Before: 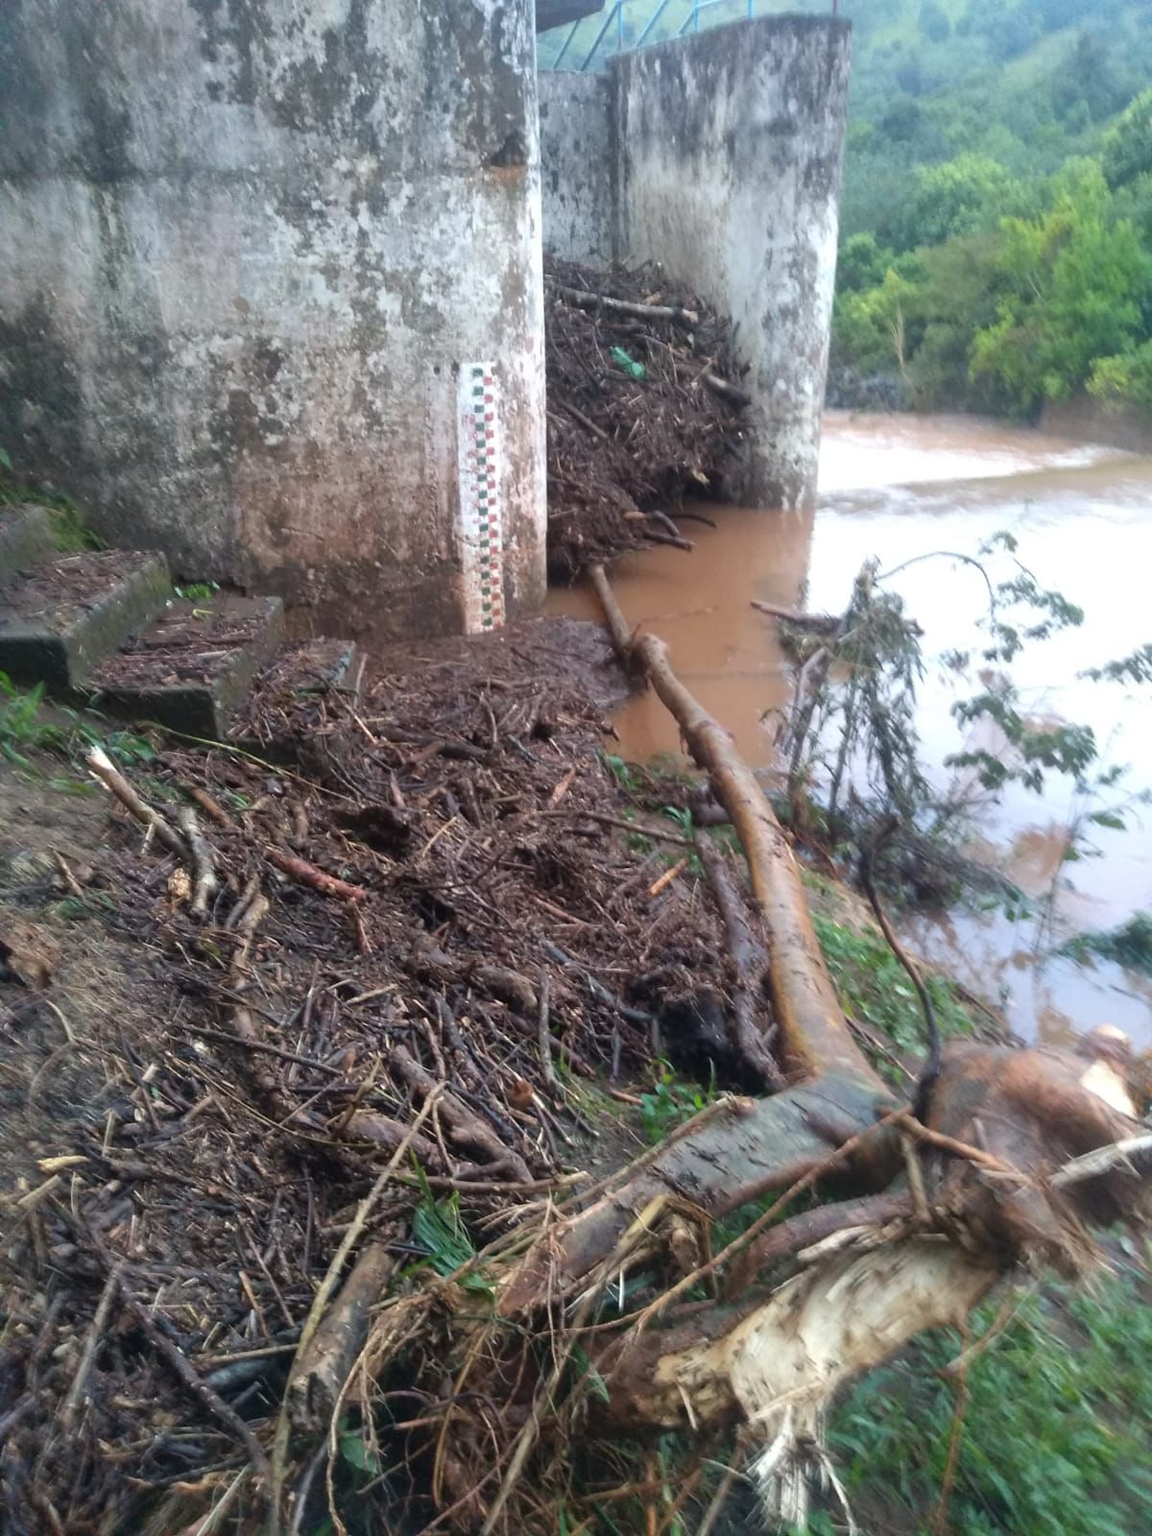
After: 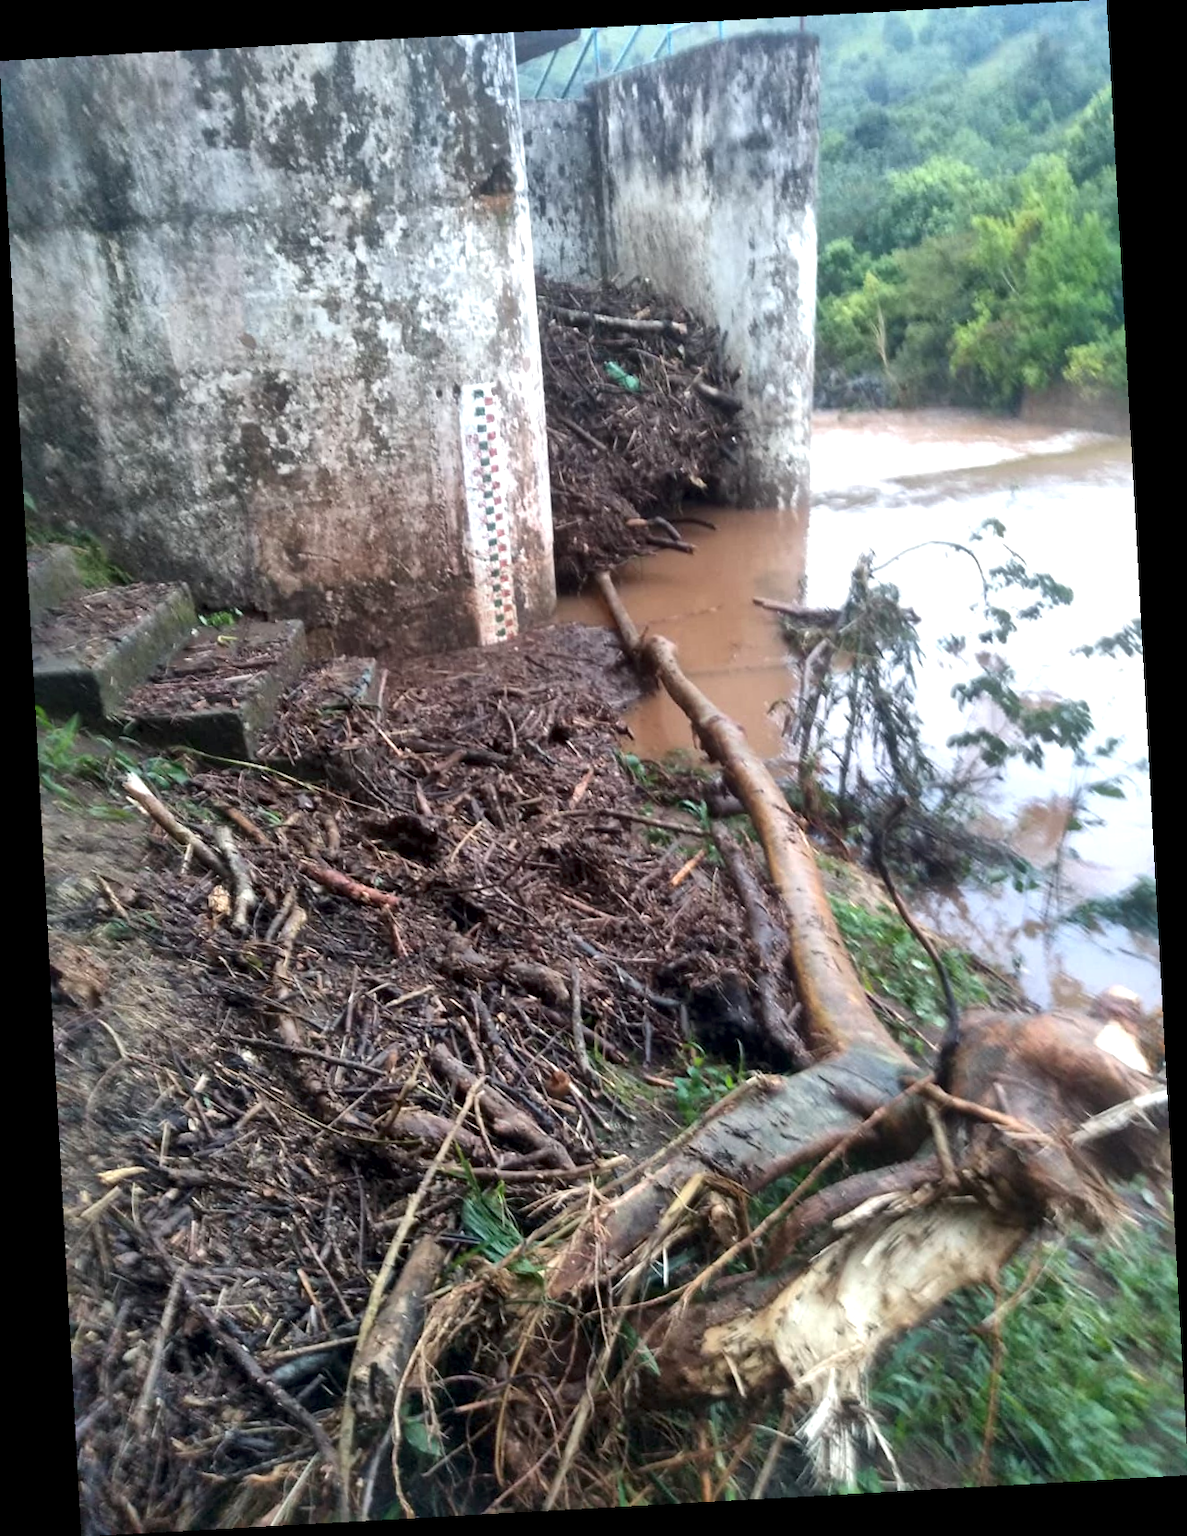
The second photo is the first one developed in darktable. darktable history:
levels: levels [0, 0.474, 0.947]
local contrast: mode bilateral grid, contrast 25, coarseness 60, detail 151%, midtone range 0.2
rotate and perspective: rotation -3.18°, automatic cropping off
